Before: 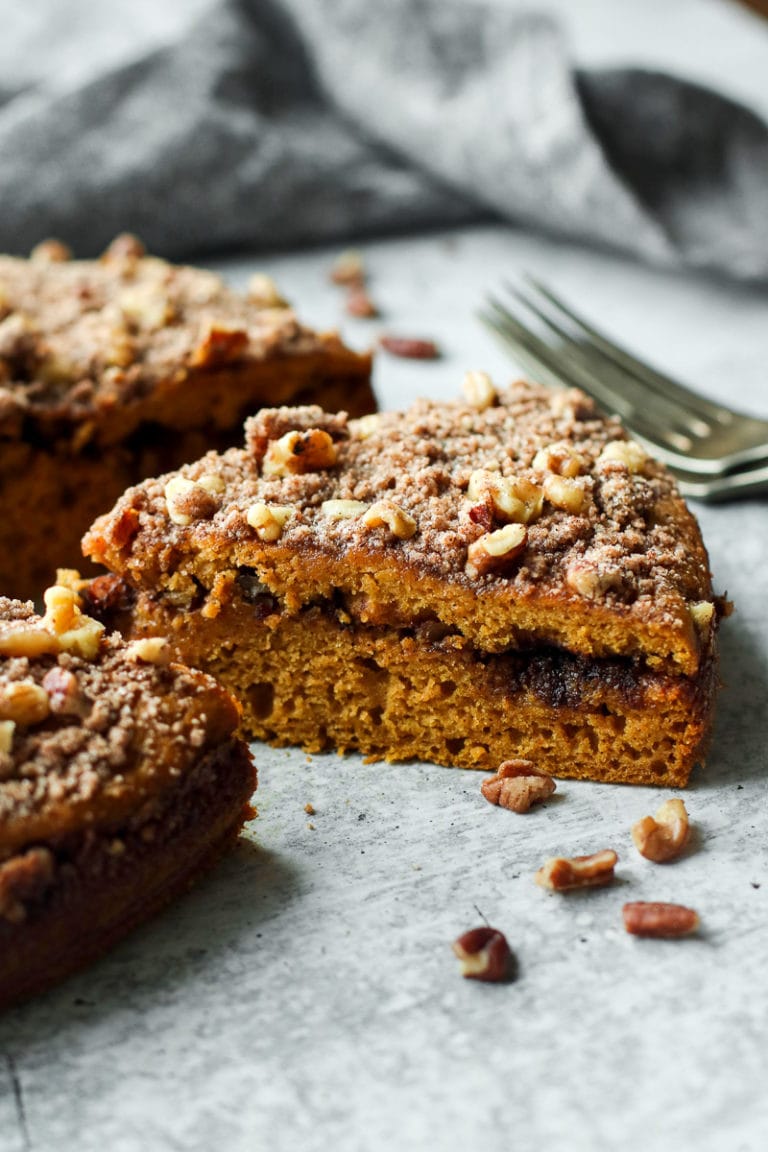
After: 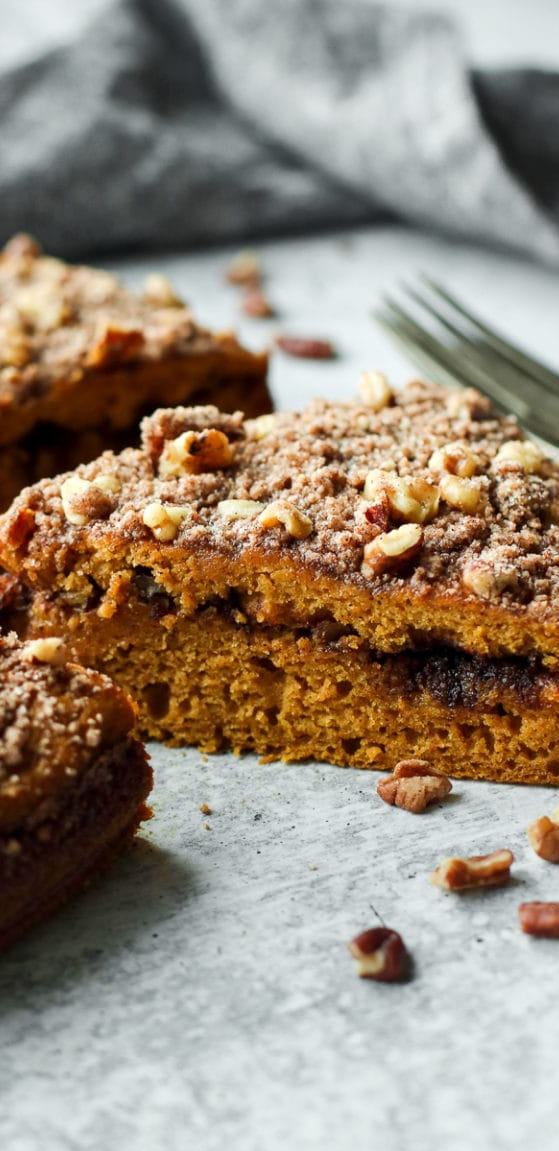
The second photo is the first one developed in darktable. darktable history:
crop: left 13.585%, right 13.514%
